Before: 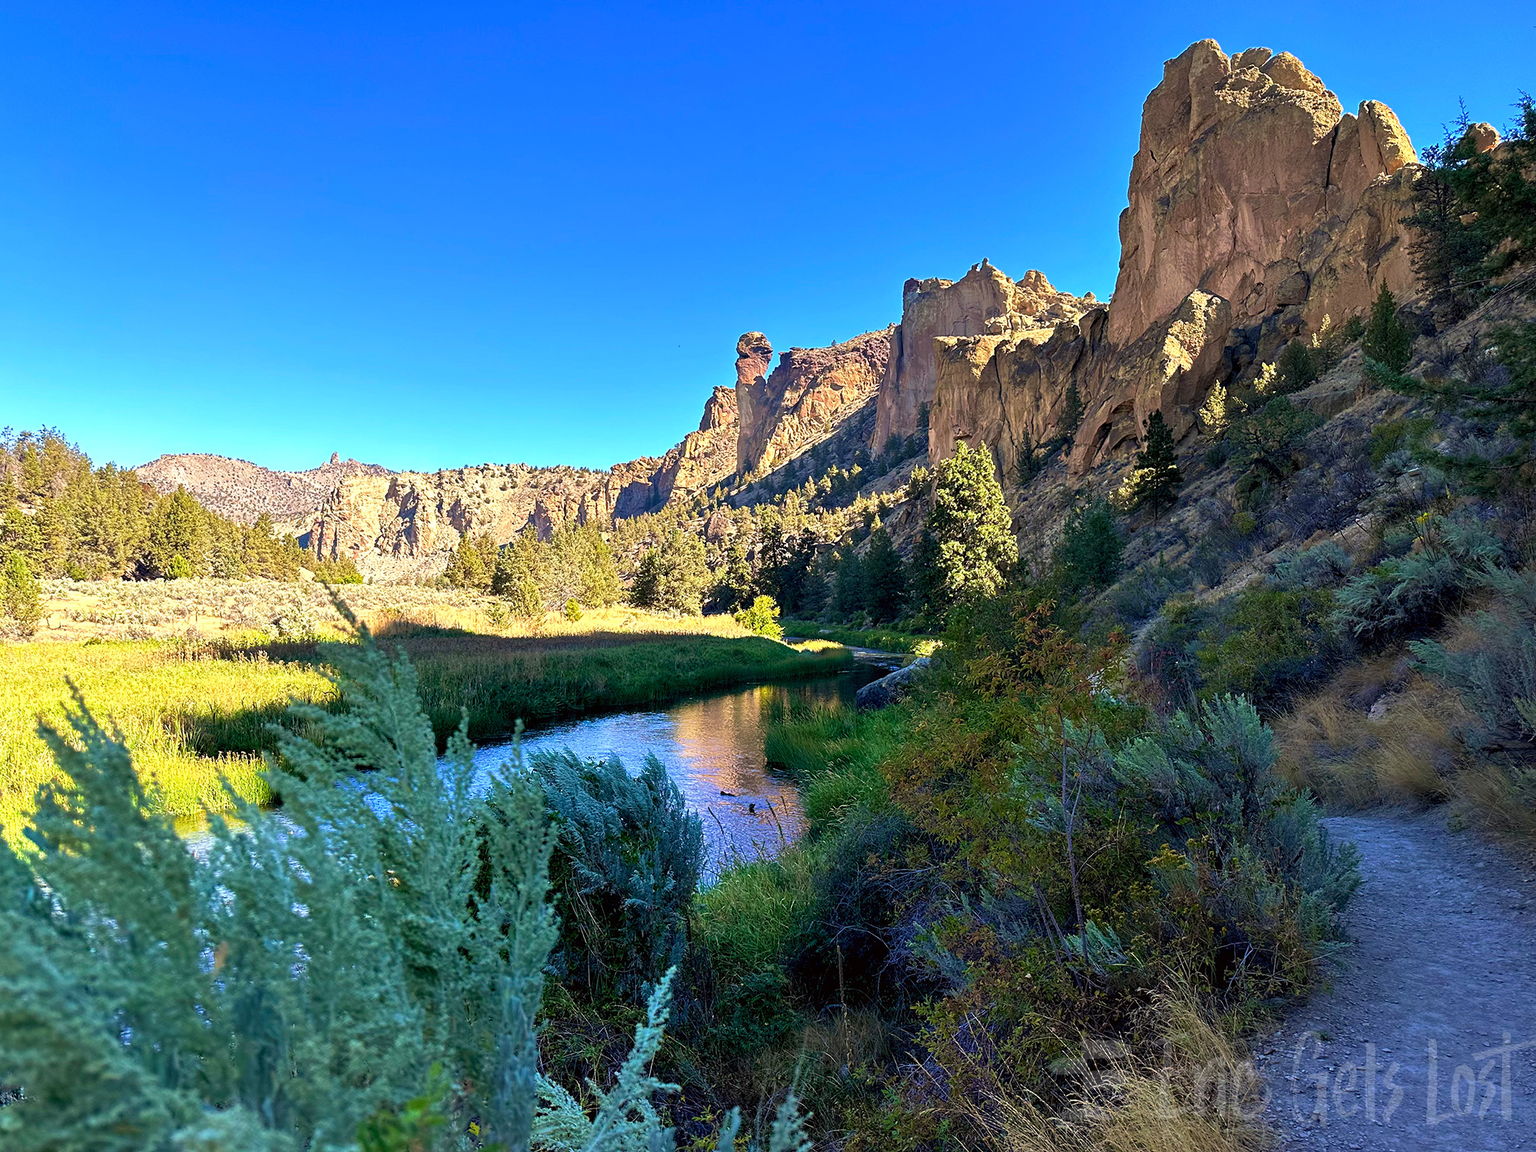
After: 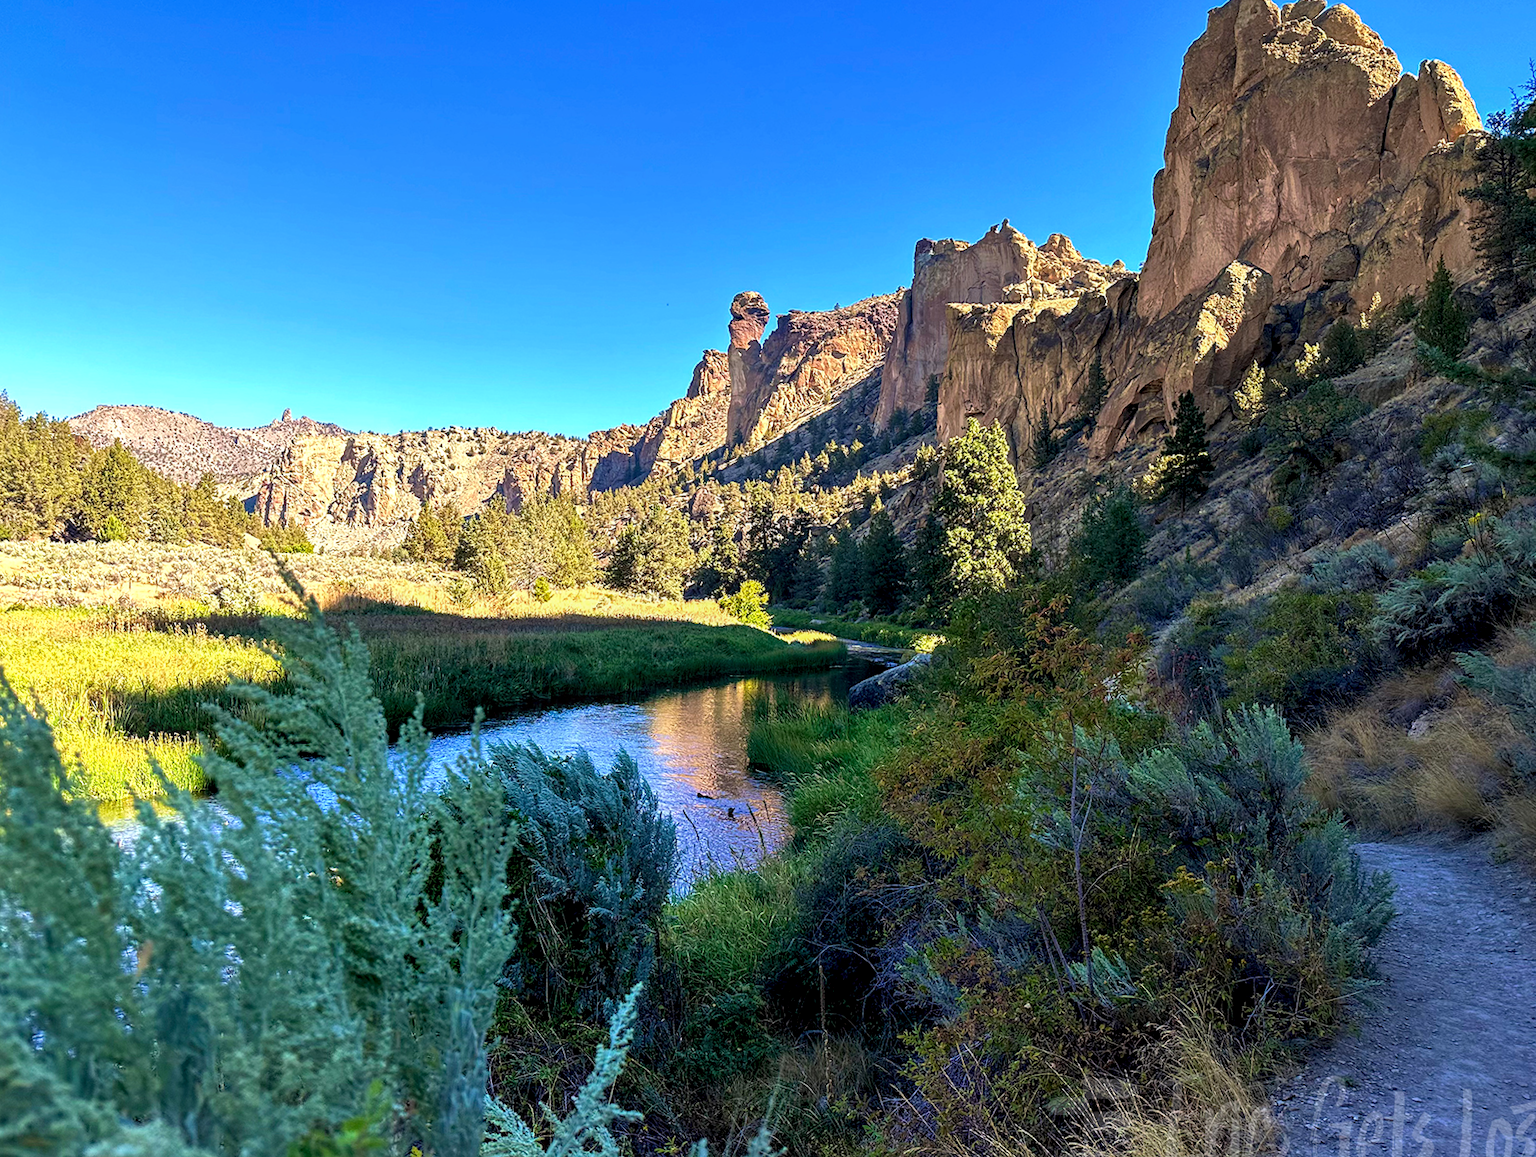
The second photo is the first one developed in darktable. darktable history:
local contrast: on, module defaults
crop and rotate: angle -1.83°, left 3.108%, top 3.855%, right 1.648%, bottom 0.422%
